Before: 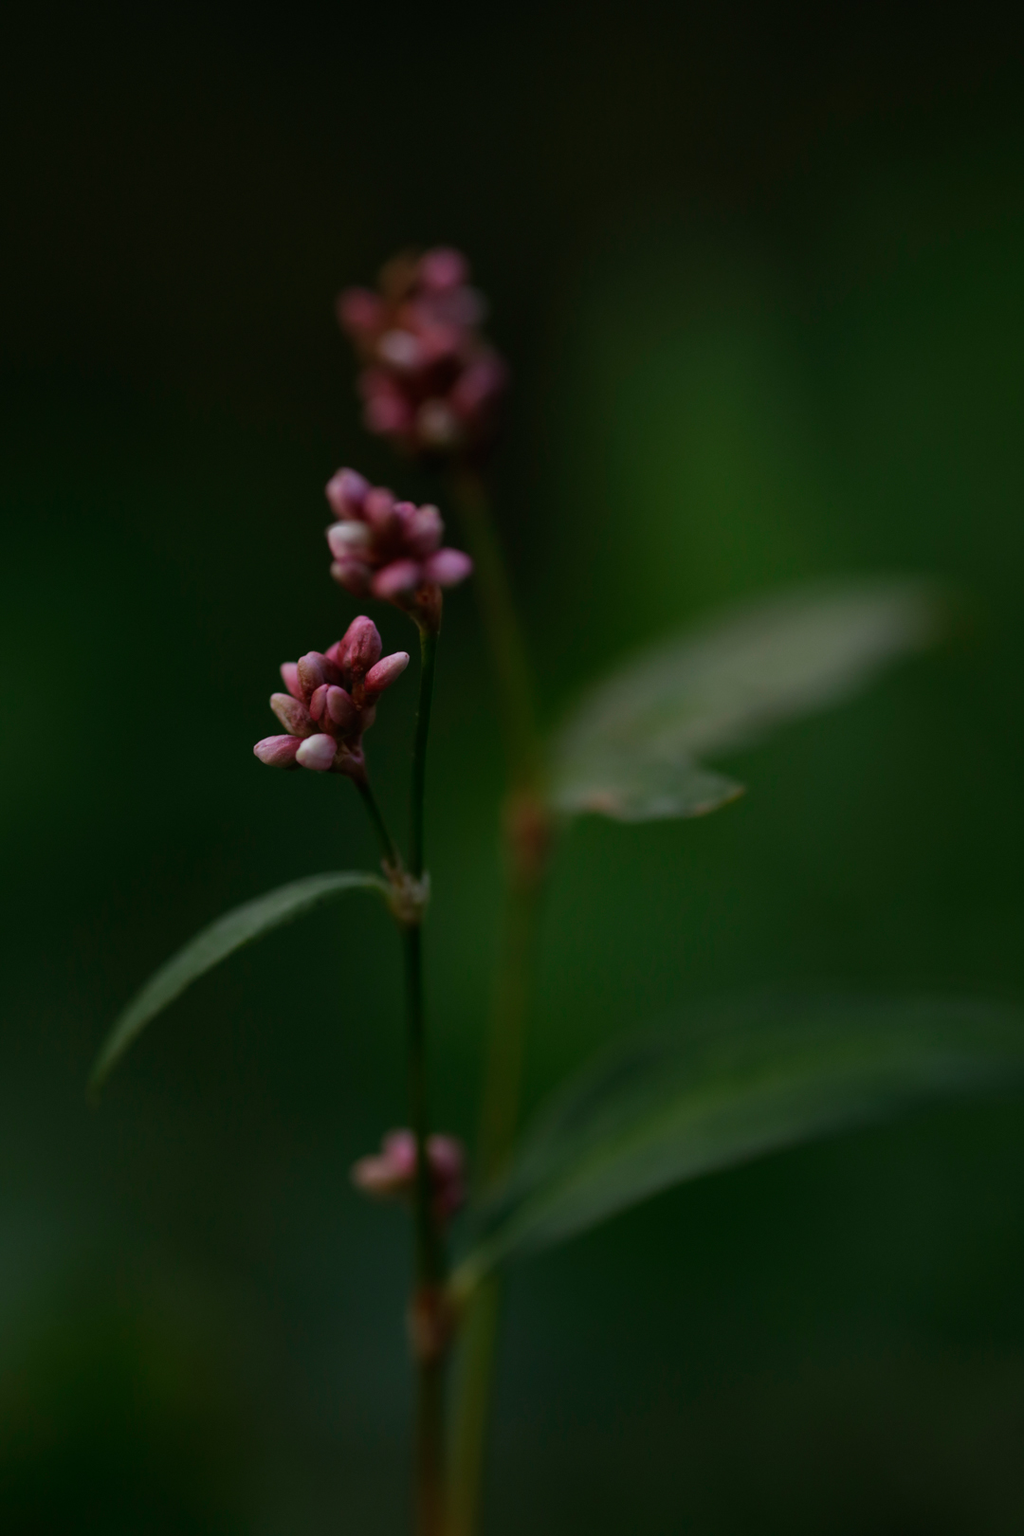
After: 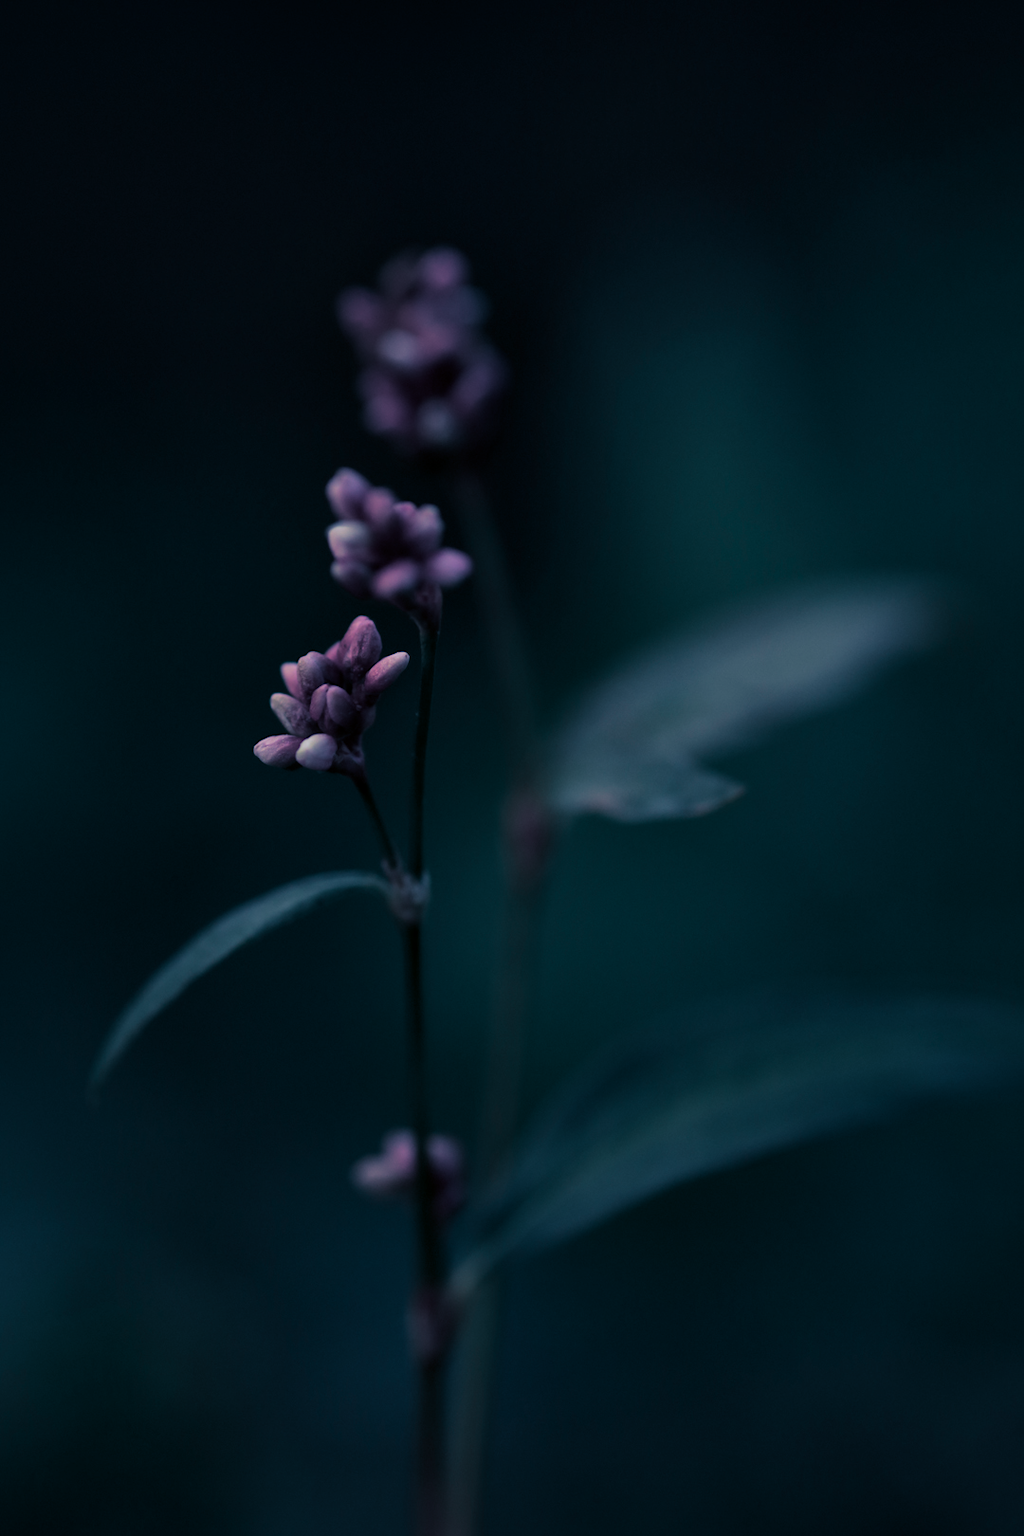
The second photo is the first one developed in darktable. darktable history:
split-toning: shadows › hue 226.8°, shadows › saturation 0.84
local contrast: mode bilateral grid, contrast 20, coarseness 50, detail 120%, midtone range 0.2
